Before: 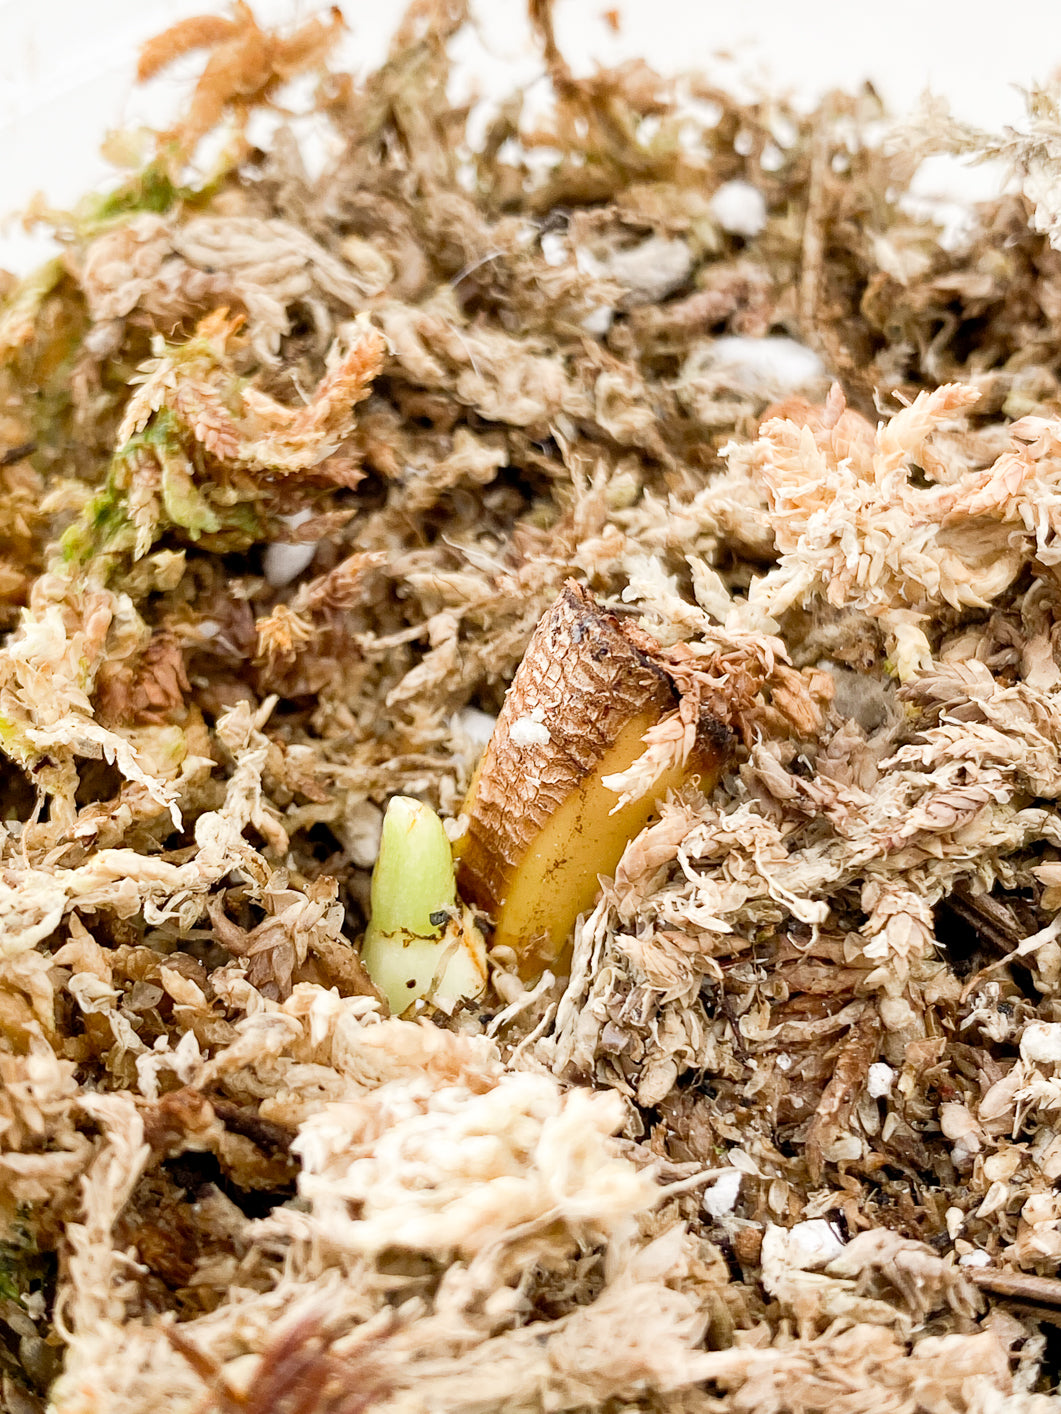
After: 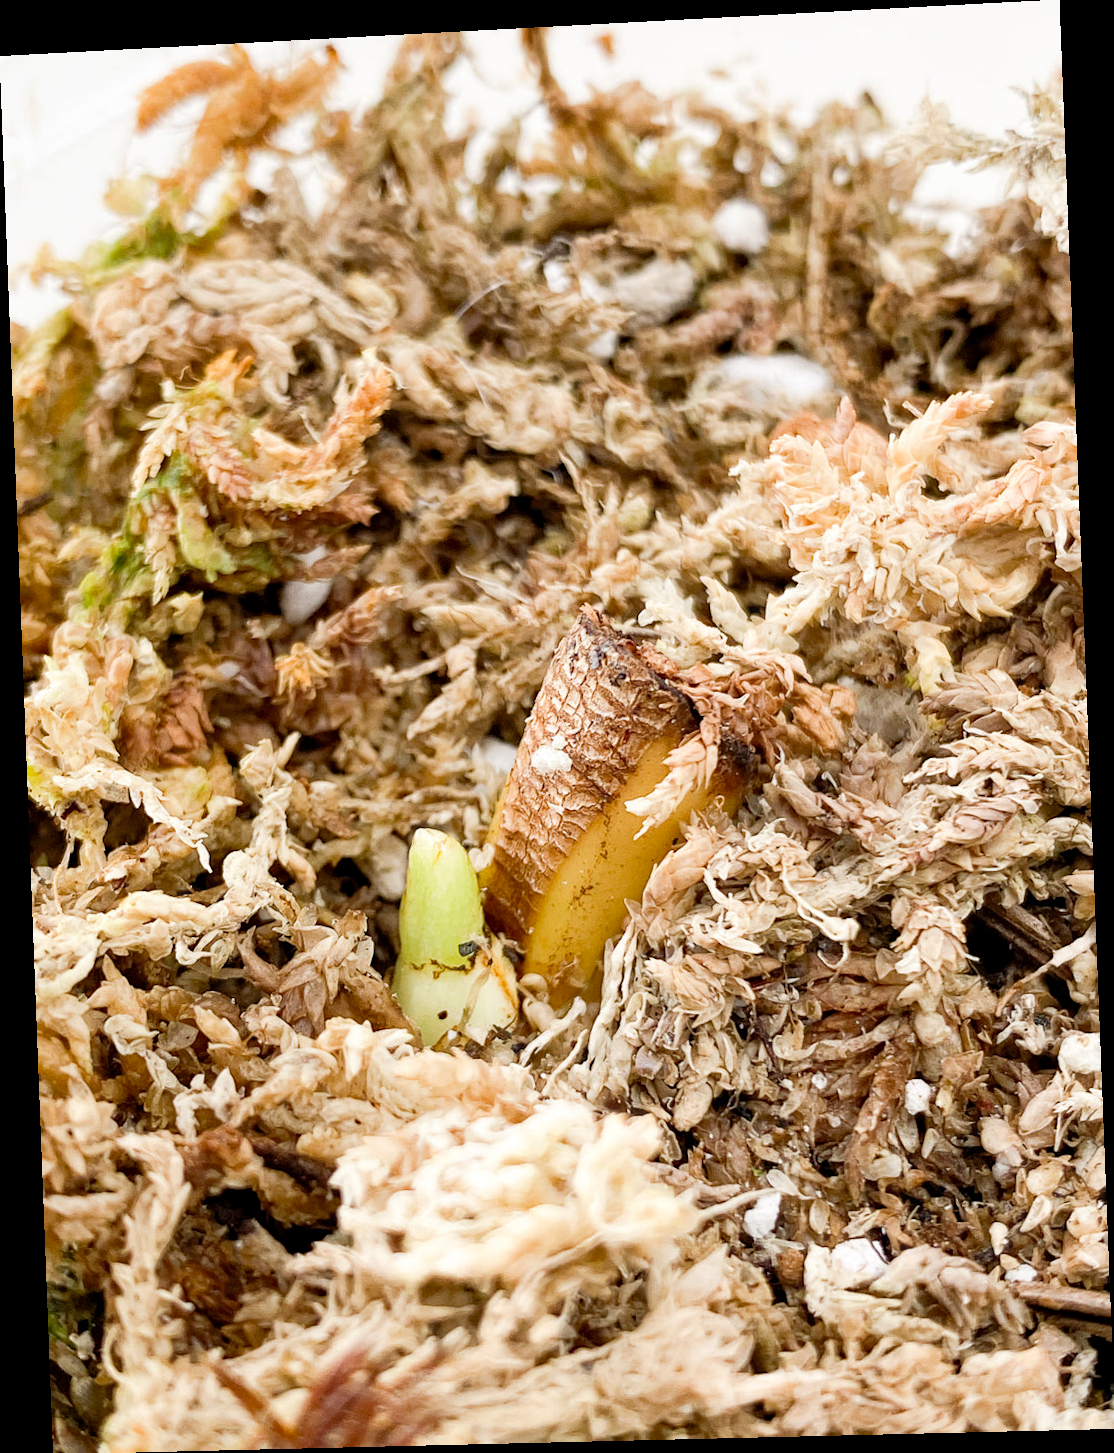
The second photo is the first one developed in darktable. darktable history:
haze removal: compatibility mode true, adaptive false
rotate and perspective: rotation -2.22°, lens shift (horizontal) -0.022, automatic cropping off
